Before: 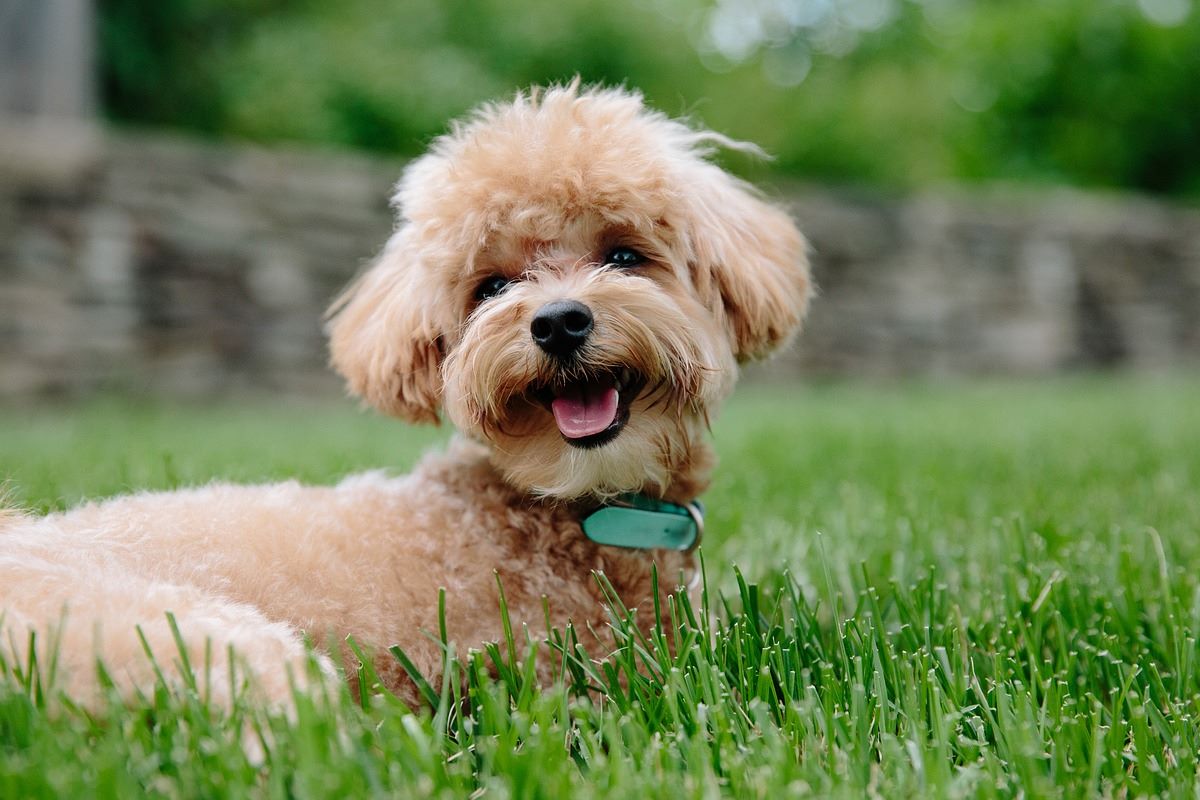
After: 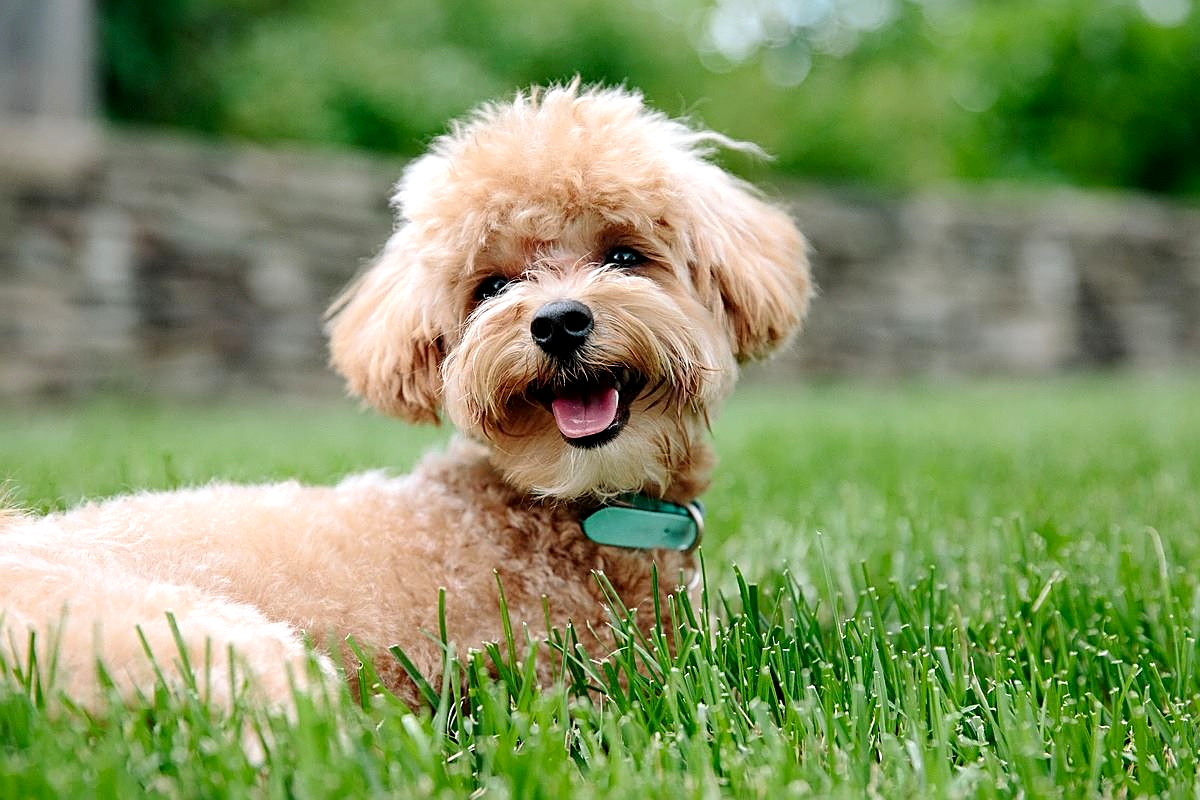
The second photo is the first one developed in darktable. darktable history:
exposure: black level correction 0.003, exposure 0.386 EV, compensate exposure bias true, compensate highlight preservation false
sharpen: on, module defaults
